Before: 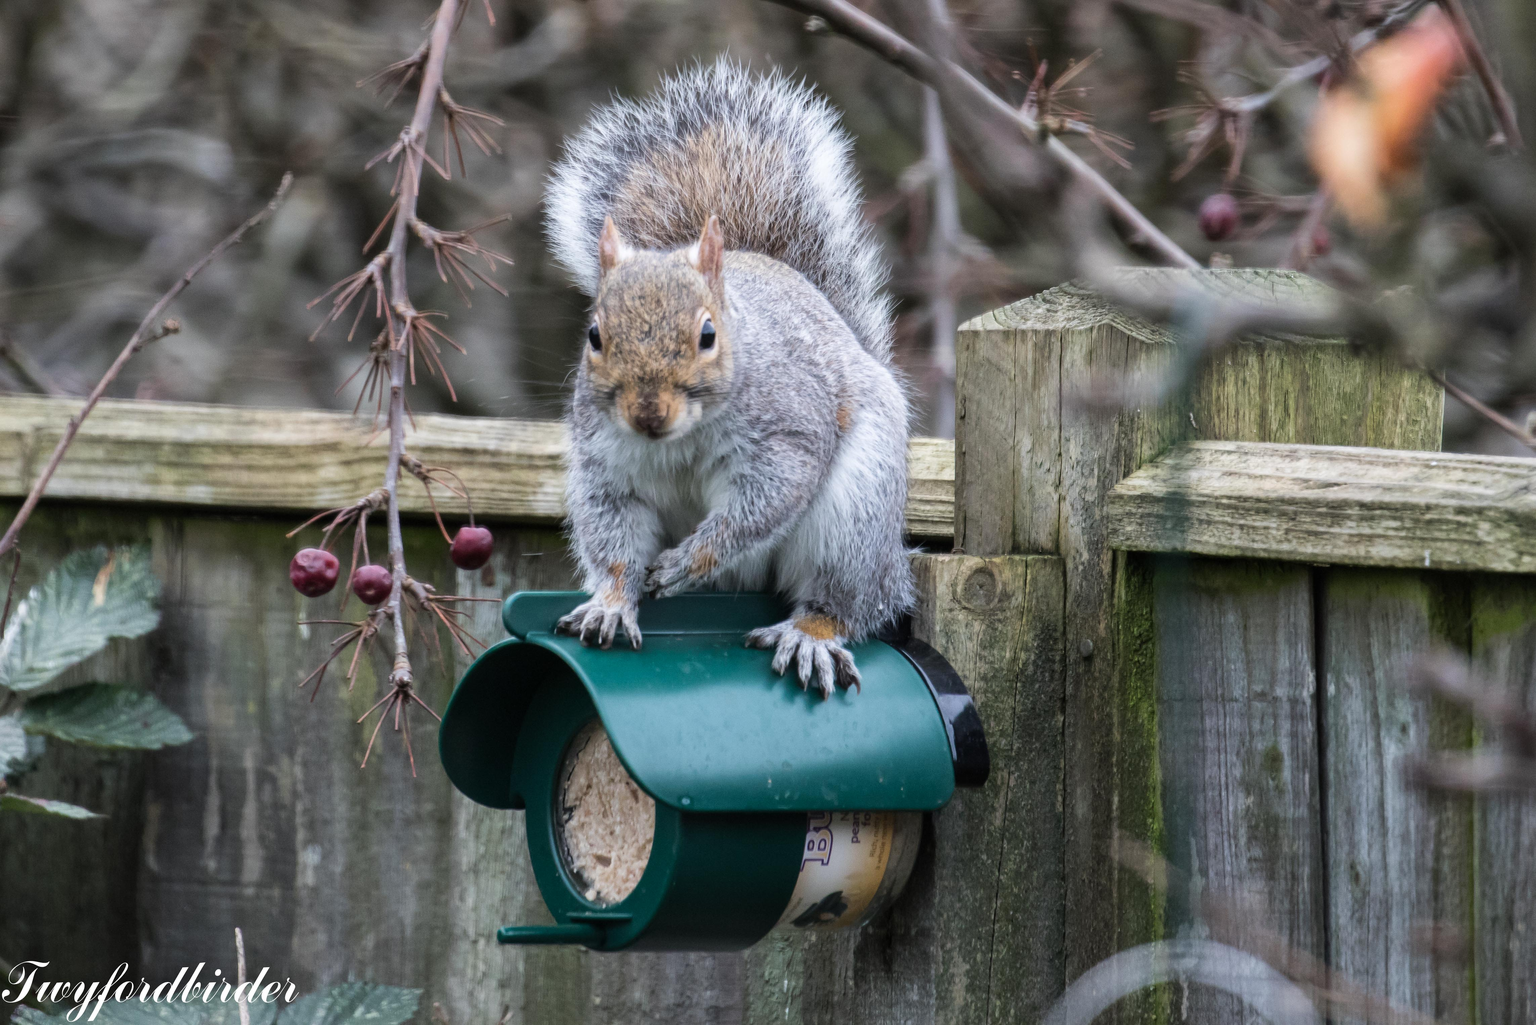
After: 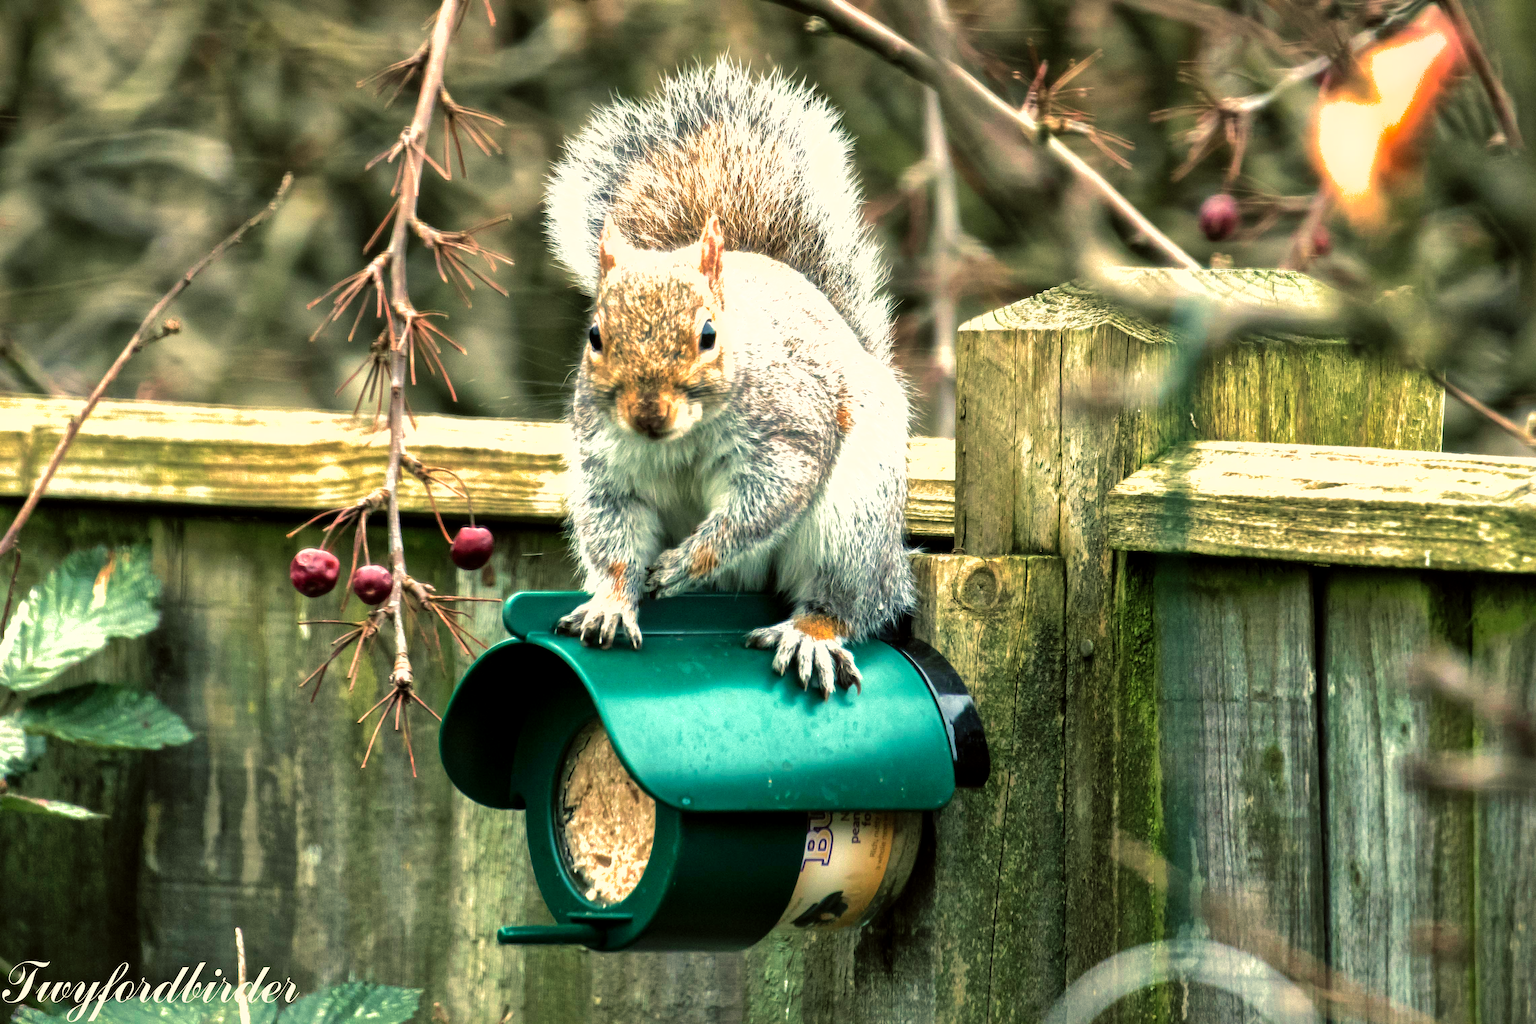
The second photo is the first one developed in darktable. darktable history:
shadows and highlights: on, module defaults
color balance: mode lift, gamma, gain (sRGB), lift [1.014, 0.966, 0.918, 0.87], gamma [0.86, 0.734, 0.918, 0.976], gain [1.063, 1.13, 1.063, 0.86]
velvia: on, module defaults
exposure: black level correction 0.001, exposure 0.5 EV, compensate exposure bias true, compensate highlight preservation false
